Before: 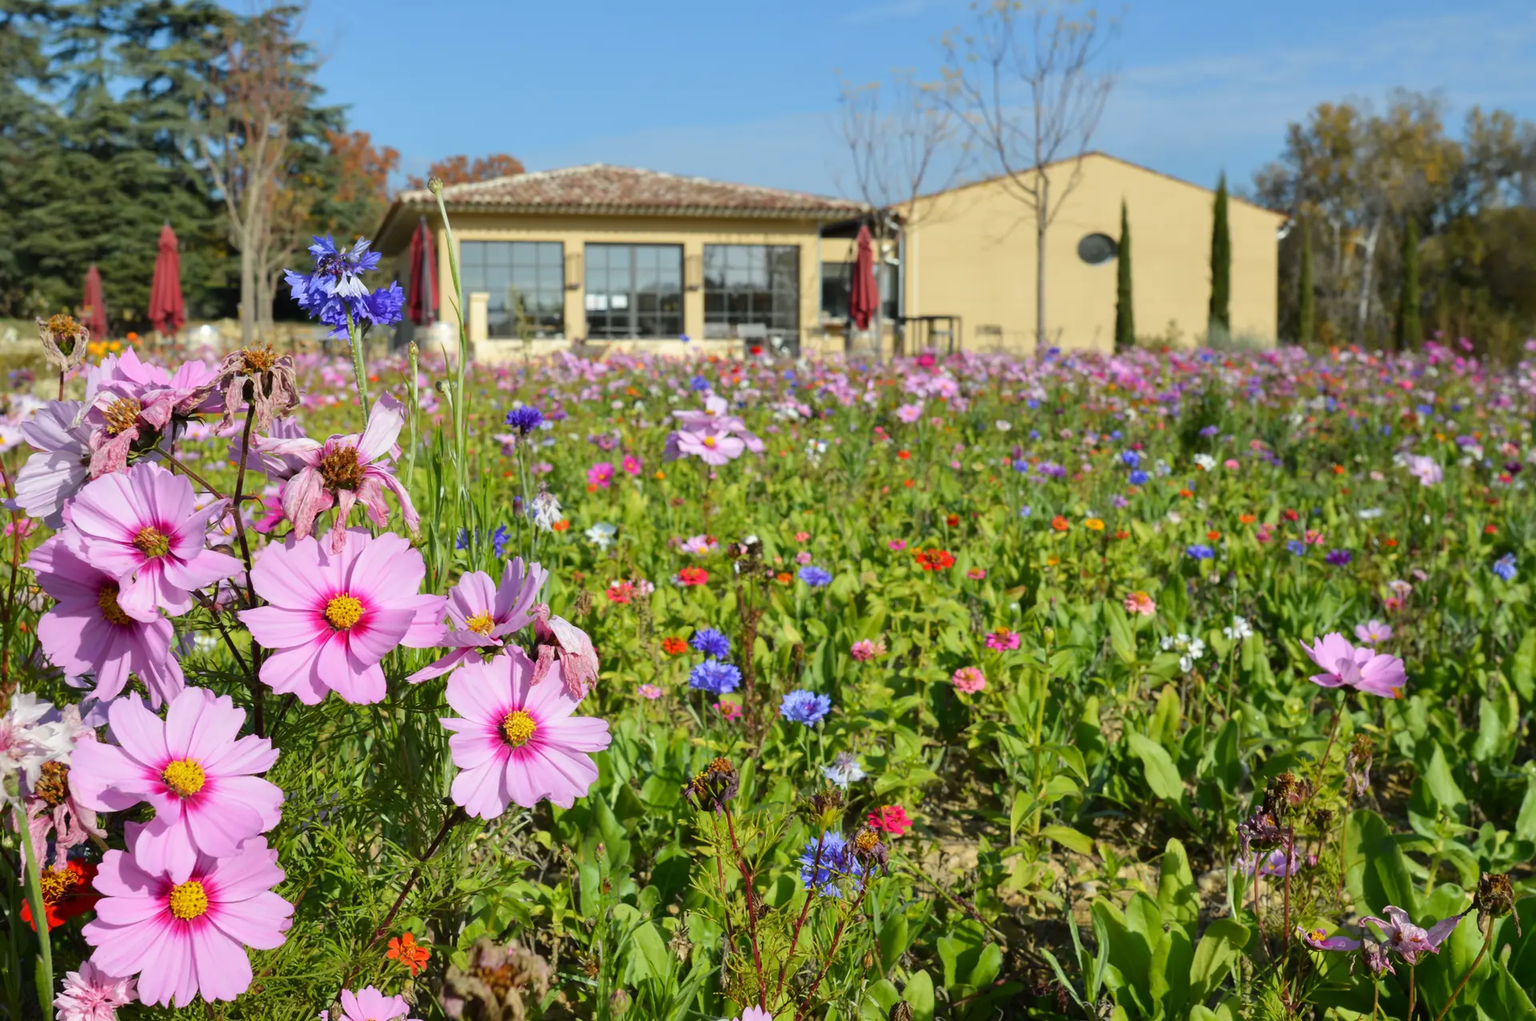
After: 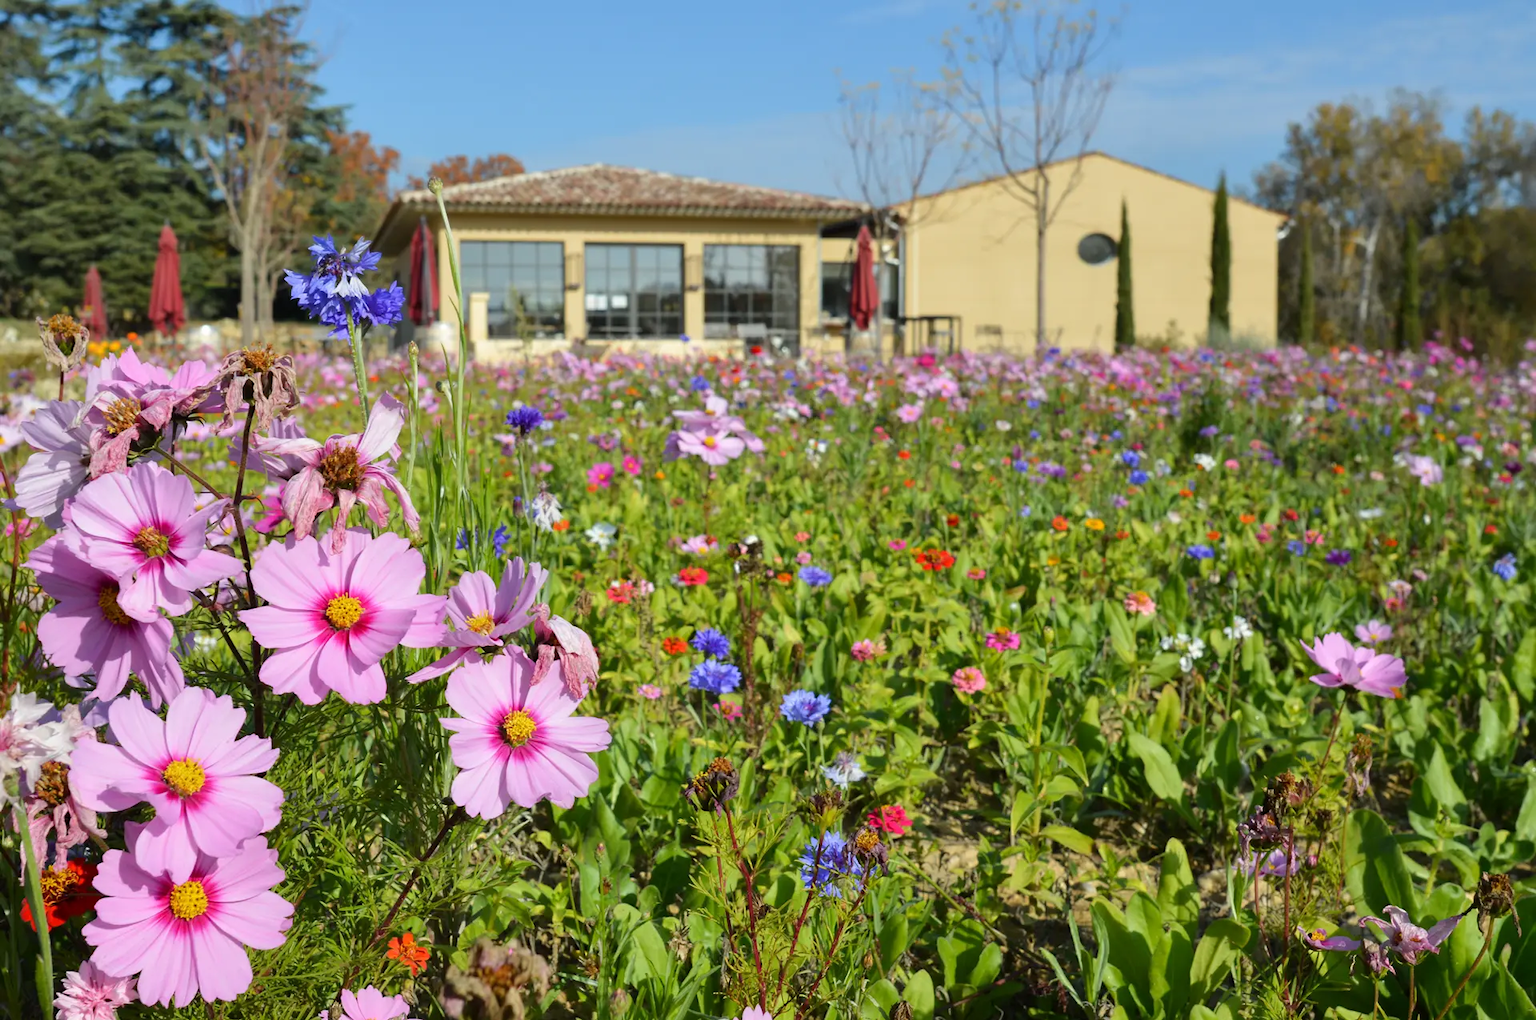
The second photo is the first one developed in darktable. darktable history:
sharpen: radius 5.364, amount 0.31, threshold 26.813
